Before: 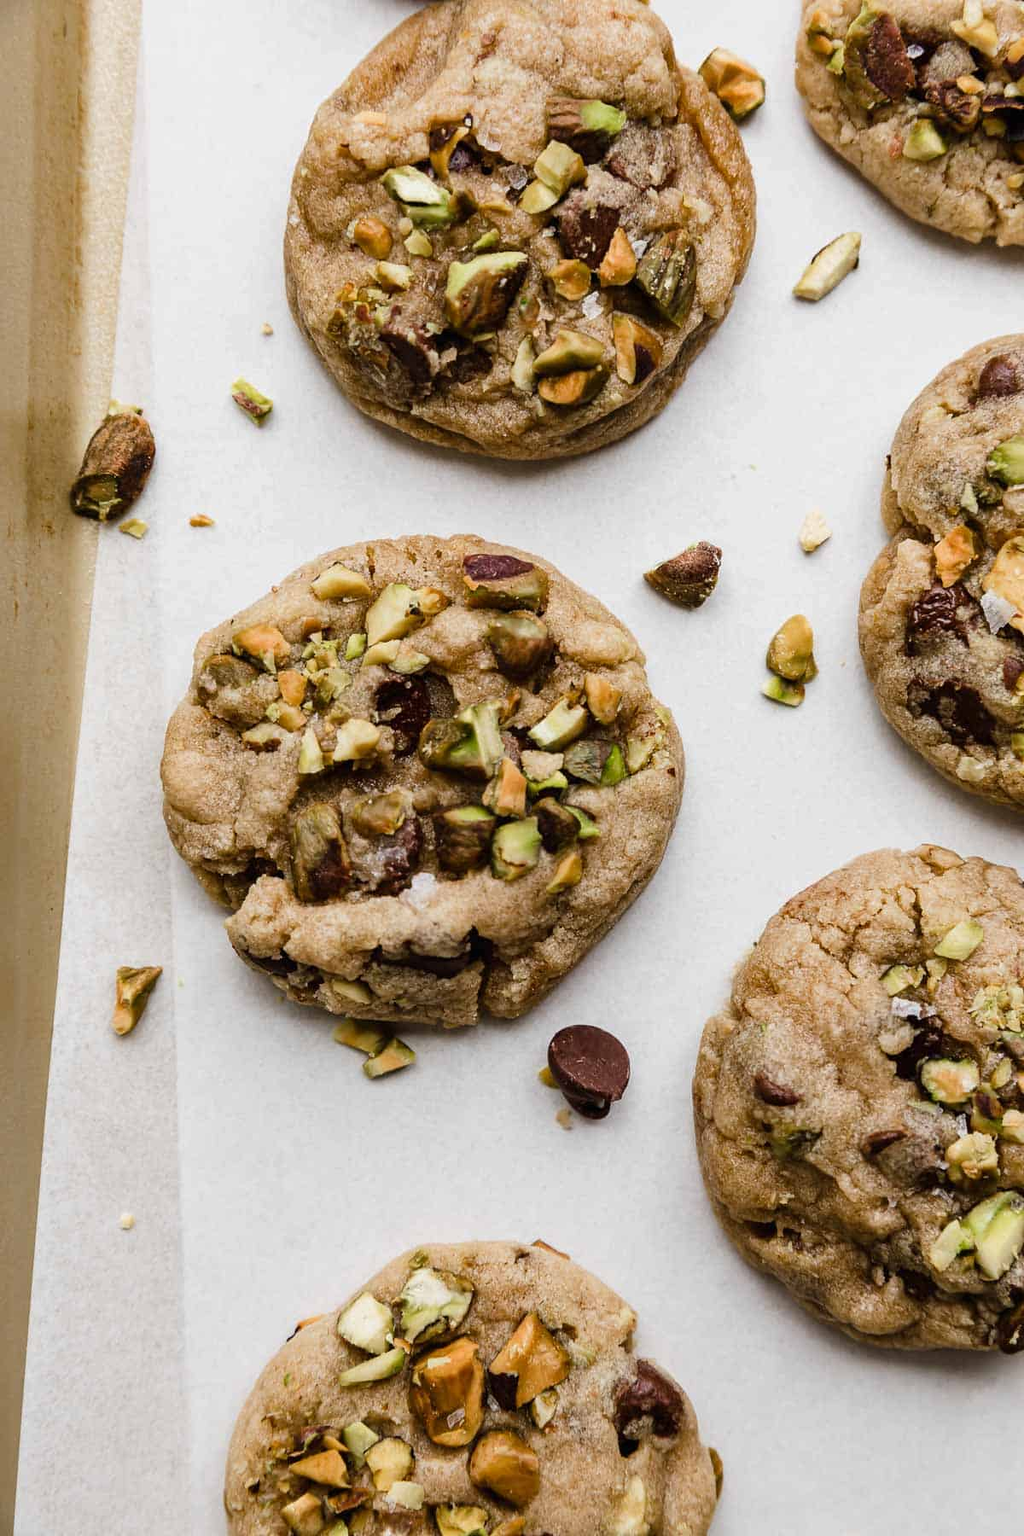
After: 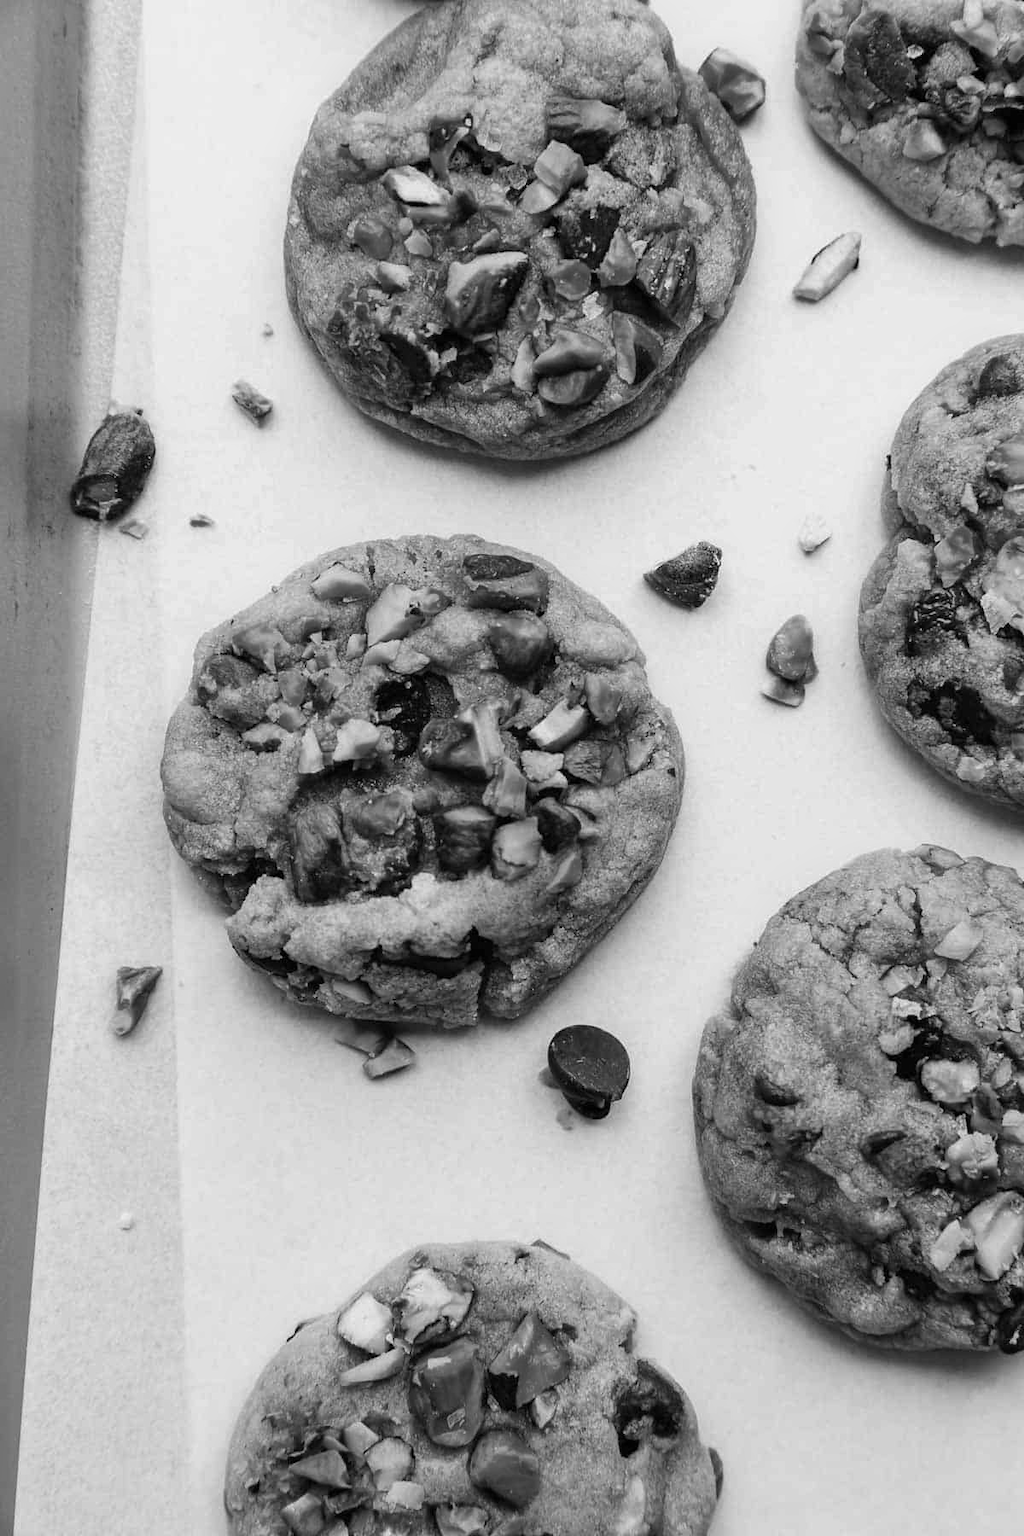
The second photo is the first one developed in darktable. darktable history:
vibrance: vibrance 75%
monochrome: a 0, b 0, size 0.5, highlights 0.57
